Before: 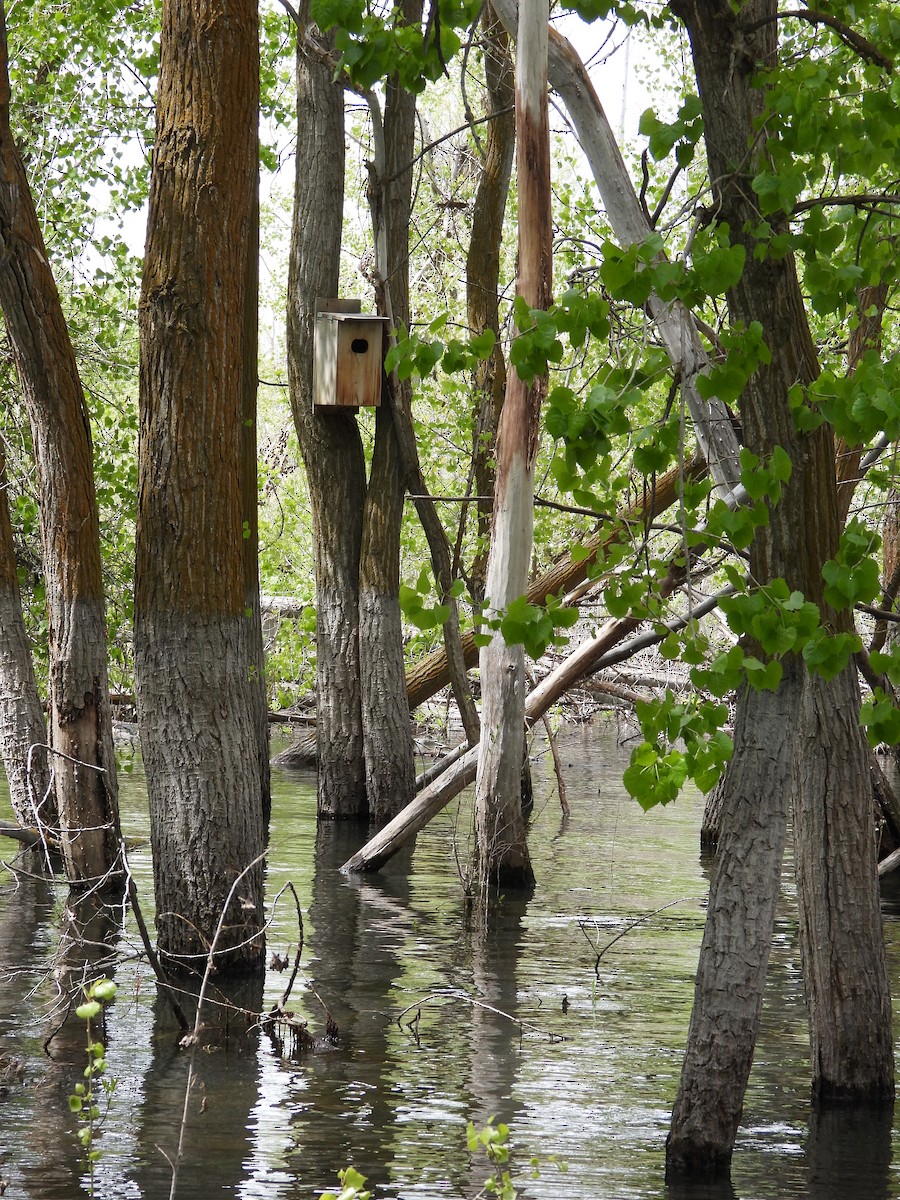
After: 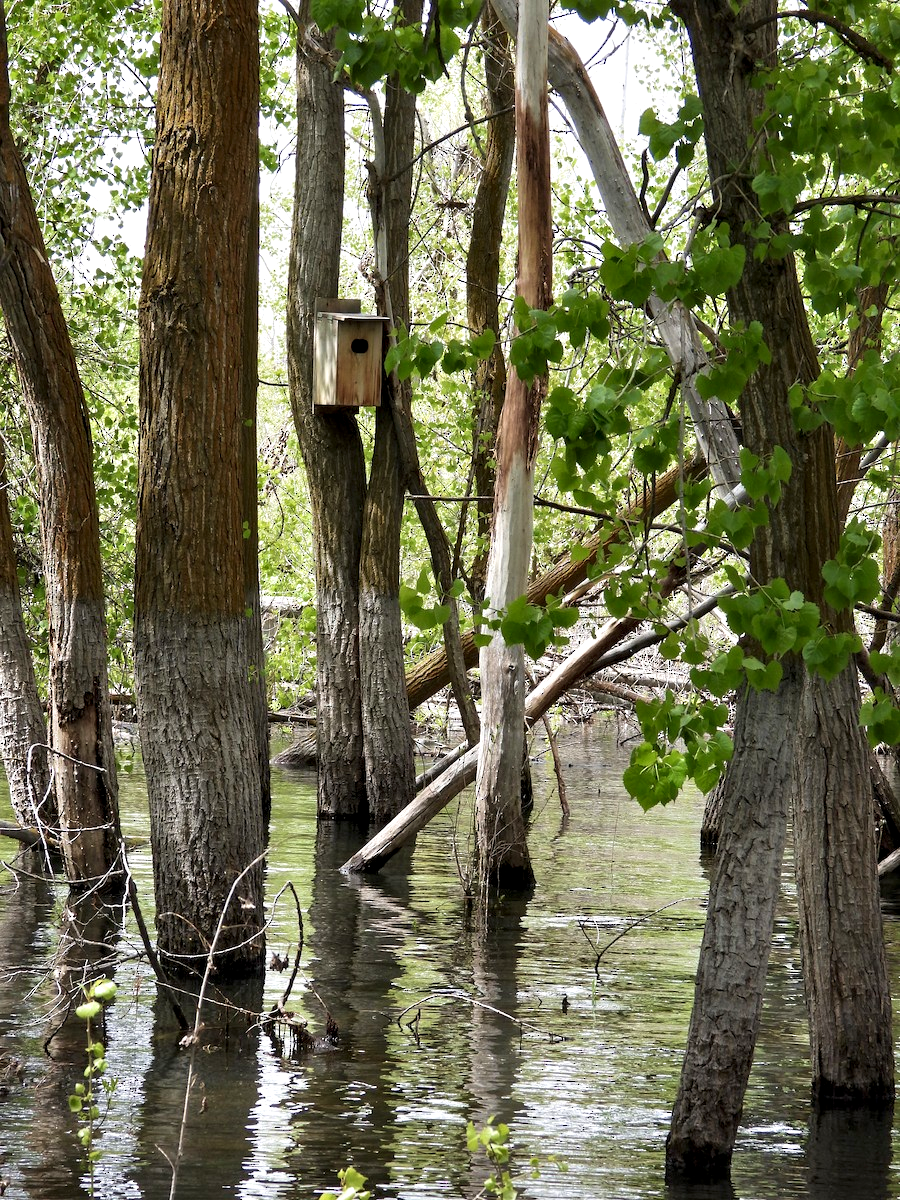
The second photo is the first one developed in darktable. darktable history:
velvia: on, module defaults
contrast equalizer: y [[0.546, 0.552, 0.554, 0.554, 0.552, 0.546], [0.5 ×6], [0.5 ×6], [0 ×6], [0 ×6]]
